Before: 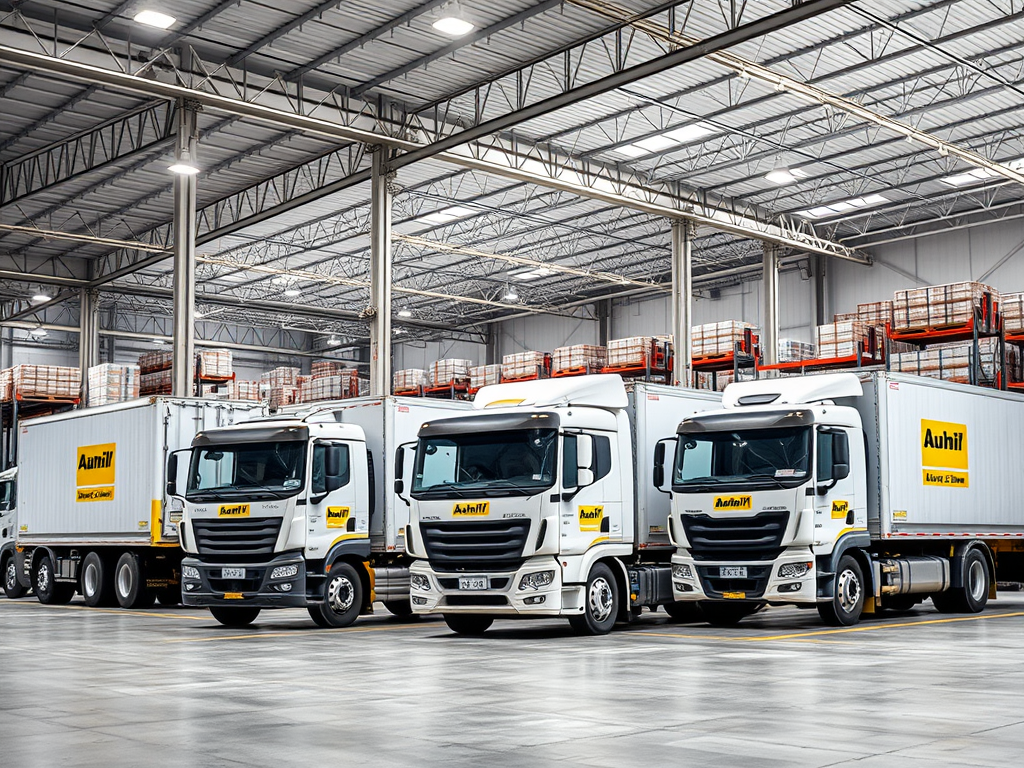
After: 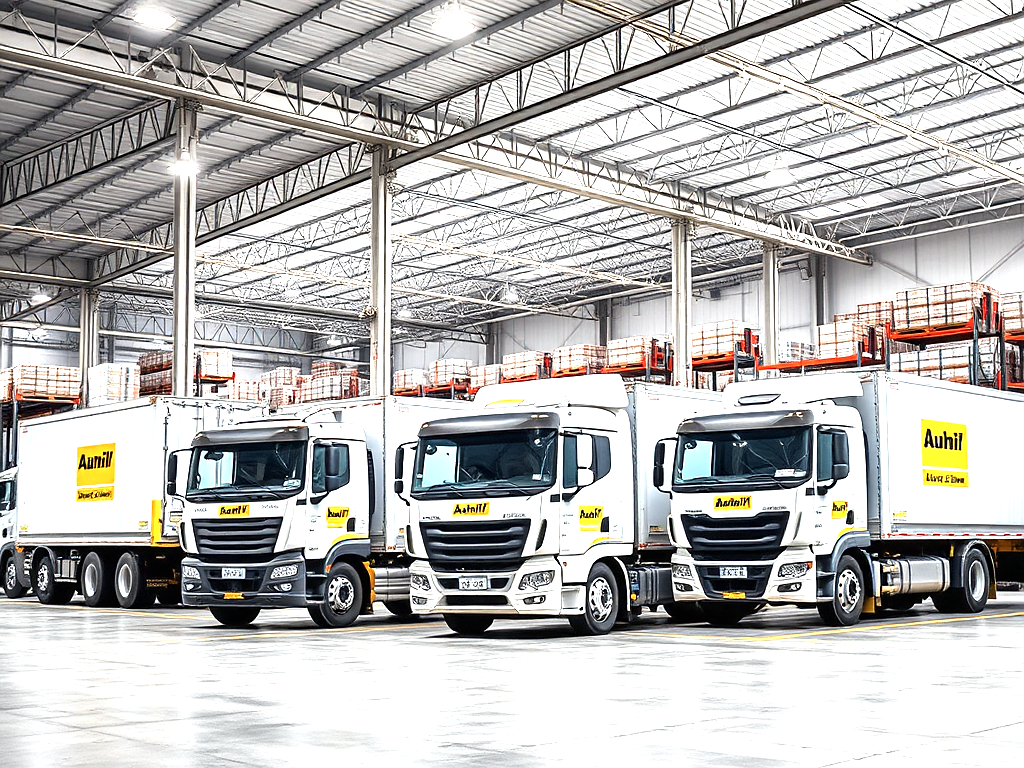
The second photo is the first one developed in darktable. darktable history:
sharpen: radius 1, threshold 1
exposure: black level correction 0, exposure 1.1 EV, compensate exposure bias true, compensate highlight preservation false
contrast brightness saturation: saturation -0.05
